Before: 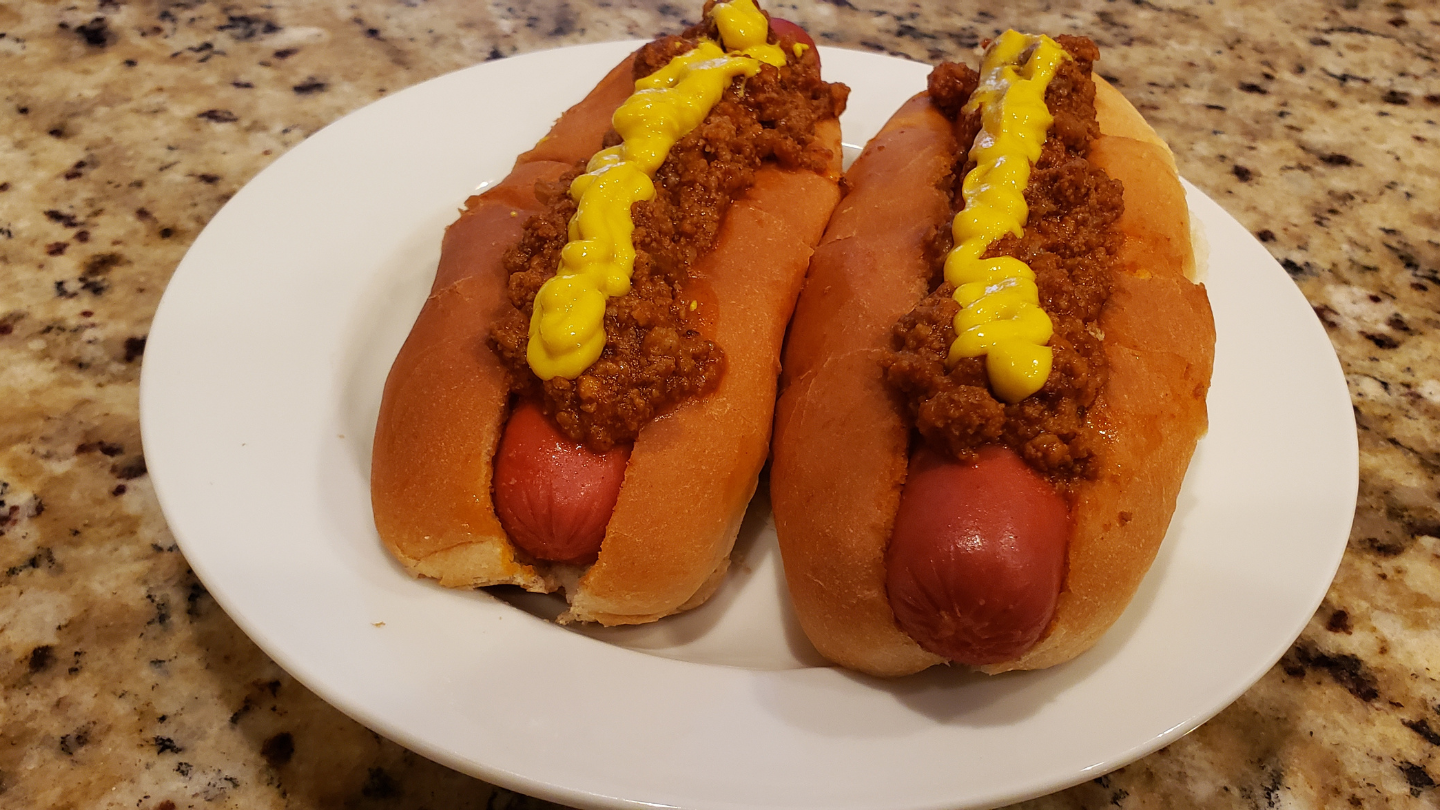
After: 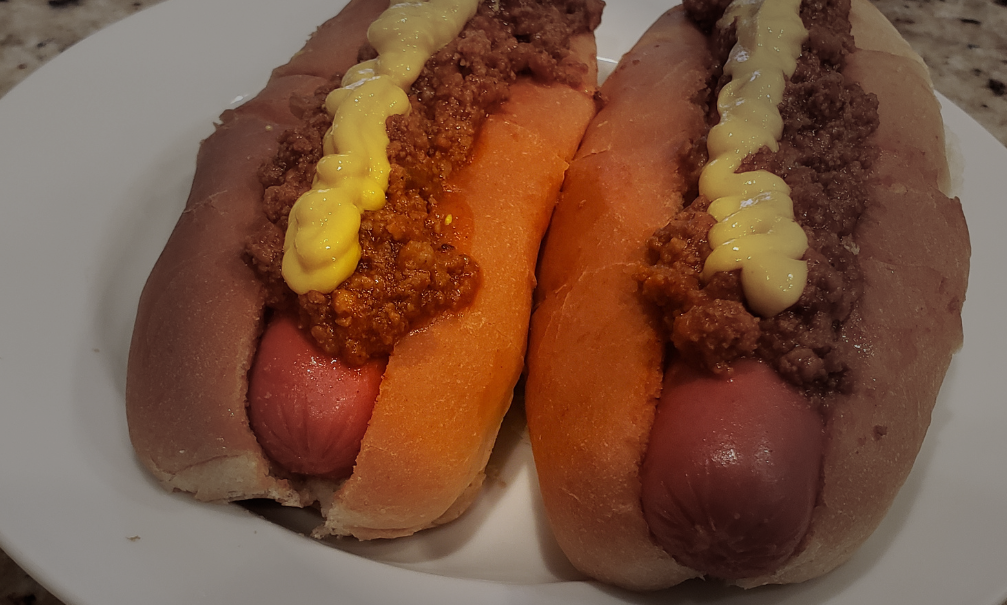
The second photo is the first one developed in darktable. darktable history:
vignetting: fall-off start 31.28%, fall-off radius 34.64%, brightness -0.575
crop and rotate: left 17.046%, top 10.659%, right 12.989%, bottom 14.553%
